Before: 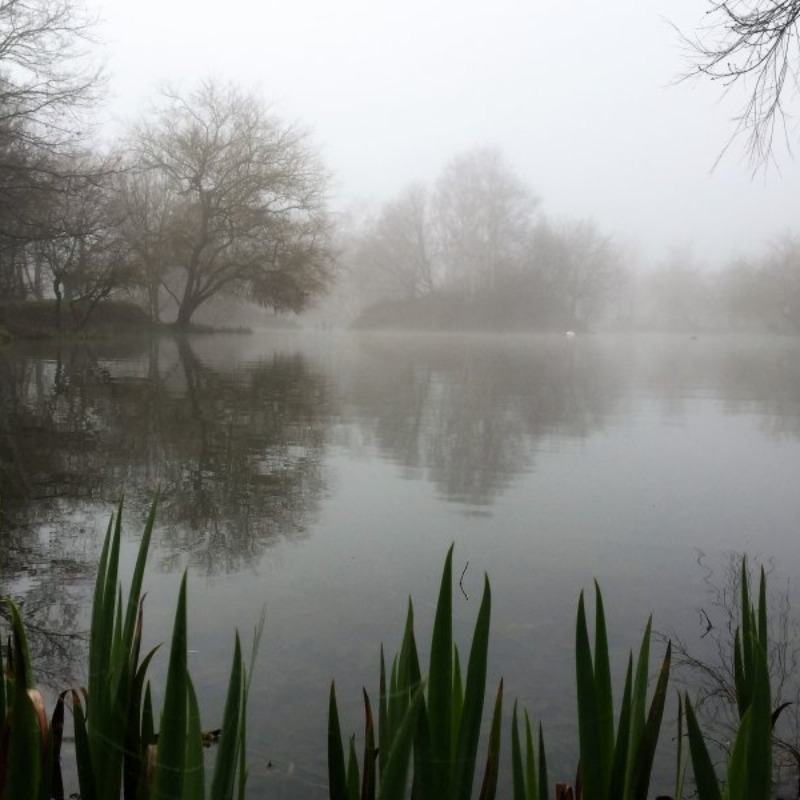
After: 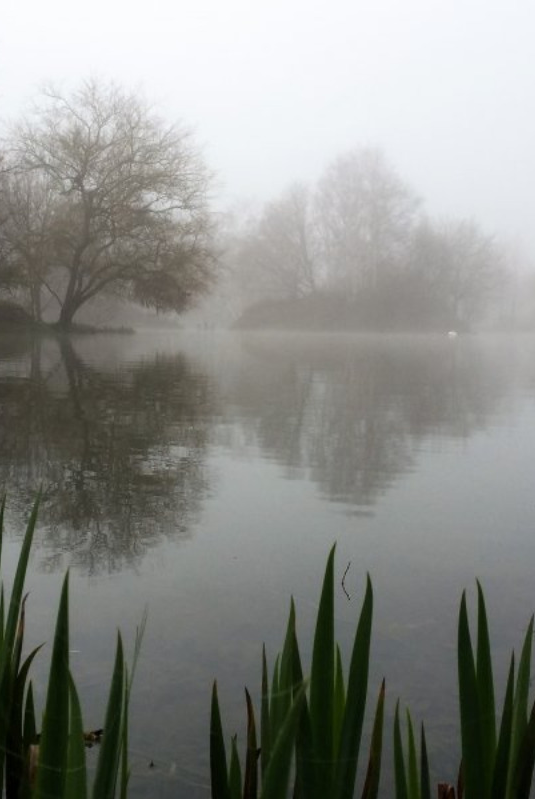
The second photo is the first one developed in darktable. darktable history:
crop and rotate: left 14.986%, right 18.136%
